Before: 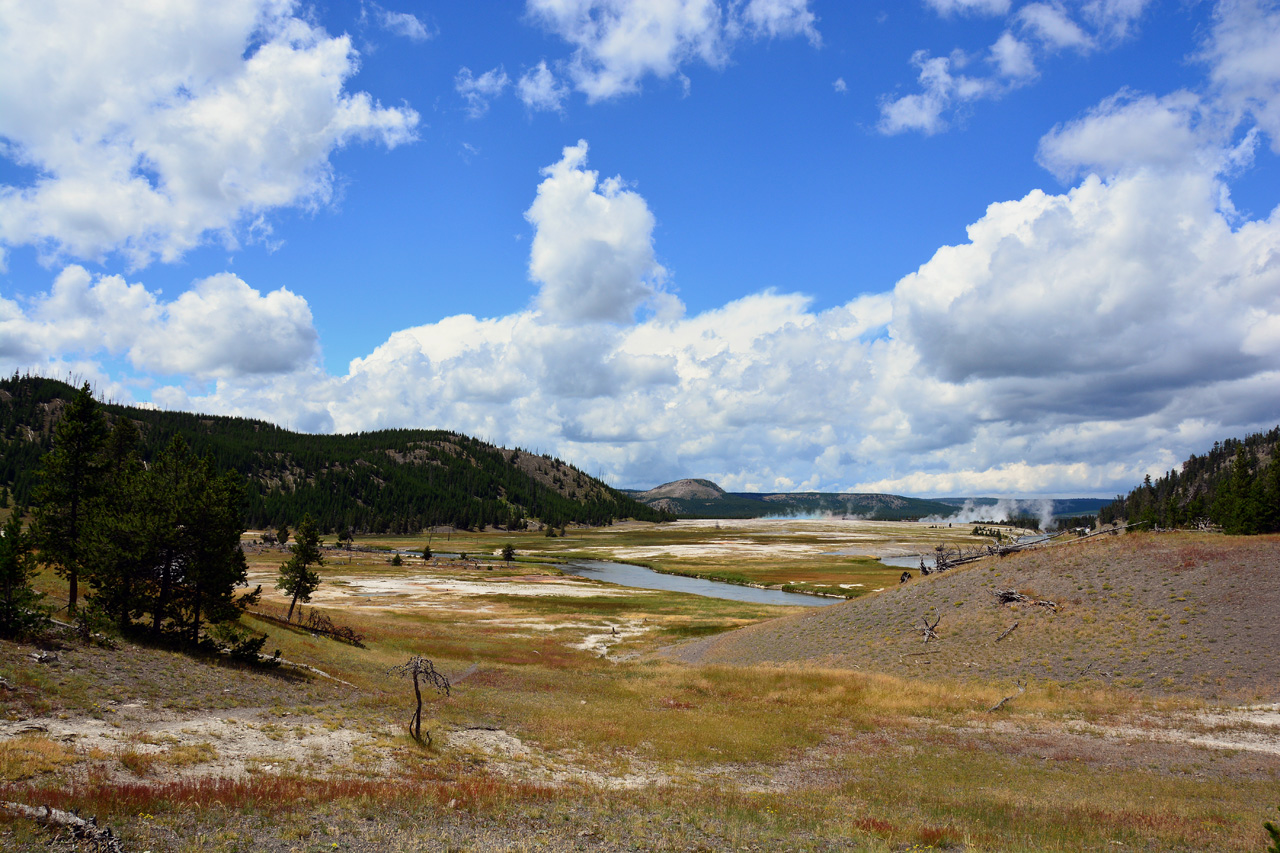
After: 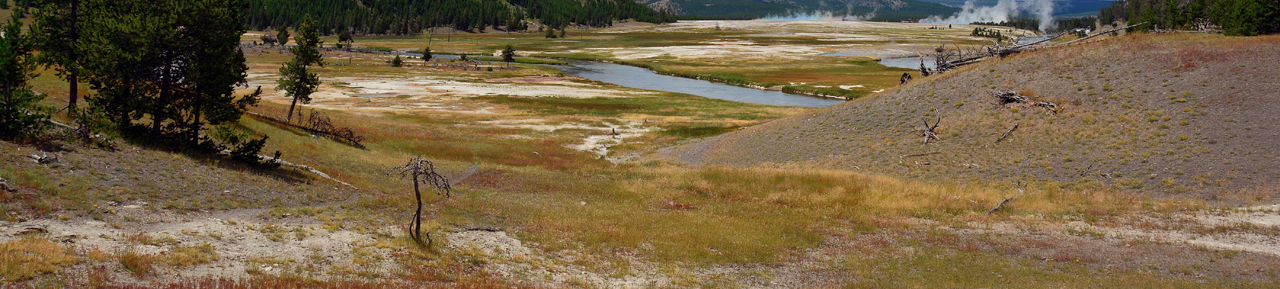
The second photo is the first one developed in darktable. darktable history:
shadows and highlights: on, module defaults
crop and rotate: top 58.546%, bottom 7.555%
